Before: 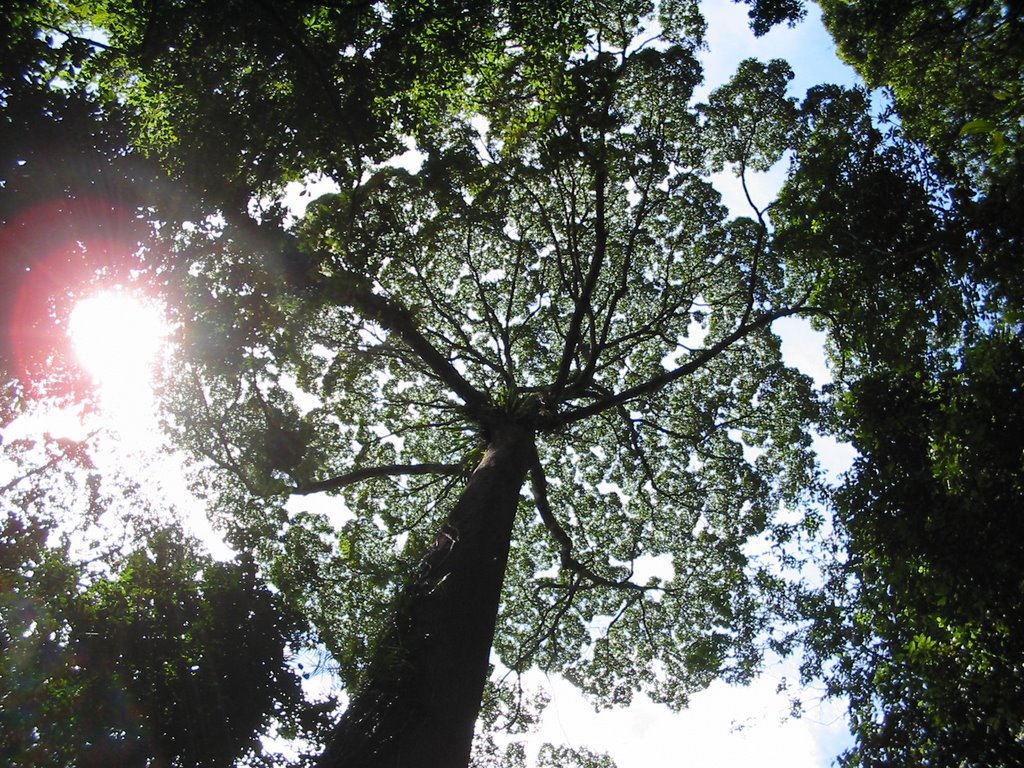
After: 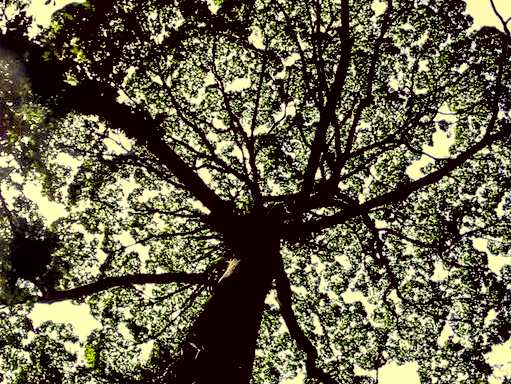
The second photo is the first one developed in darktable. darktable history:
exposure: black level correction 0.04, exposure 0.5 EV, compensate highlight preservation false
color correction: highlights a* -0.482, highlights b* 40, shadows a* 9.8, shadows b* -0.161
white balance: red 0.926, green 1.003, blue 1.133
crop: left 25%, top 25%, right 25%, bottom 25%
filmic rgb: black relative exposure -5 EV, white relative exposure 3.2 EV, hardness 3.42, contrast 1.2, highlights saturation mix -50%
local contrast: highlights 60%, shadows 60%, detail 160%
